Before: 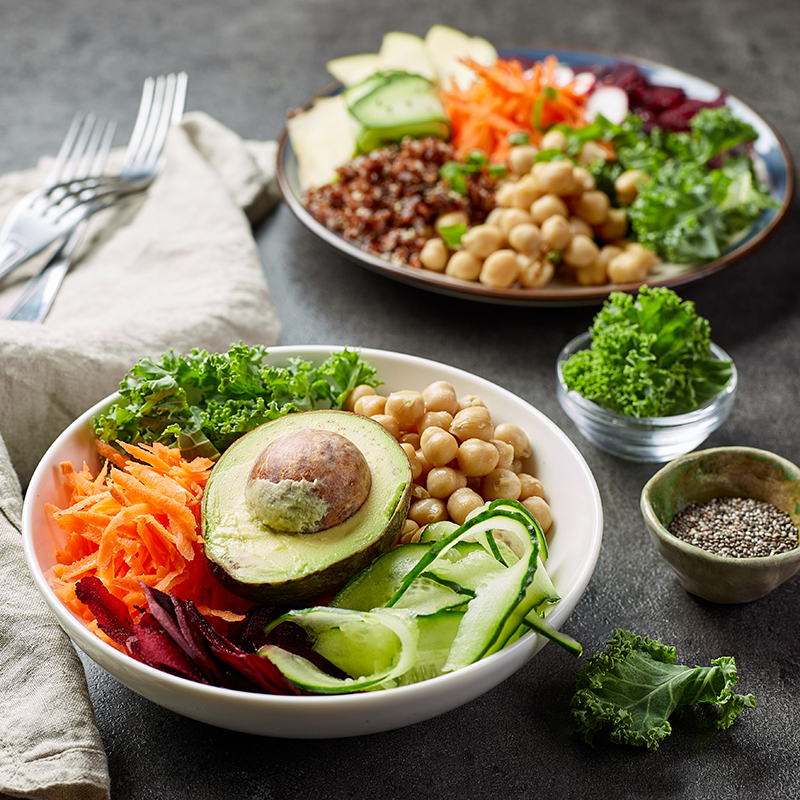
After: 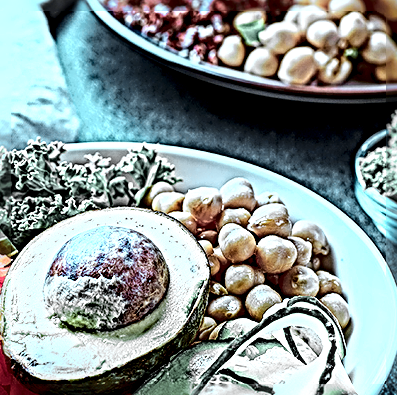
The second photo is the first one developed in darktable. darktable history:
base curve: curves: ch0 [(0, 0) (0.028, 0.03) (0.121, 0.232) (0.46, 0.748) (0.859, 0.968) (1, 1)]
exposure: compensate highlight preservation false
crop: left 25.332%, top 25.419%, right 24.962%, bottom 25.151%
color zones: curves: ch0 [(0.257, 0.558) (0.75, 0.565)]; ch1 [(0.004, 0.857) (0.14, 0.416) (0.257, 0.695) (0.442, 0.032) (0.736, 0.266) (0.891, 0.741)]; ch2 [(0, 0.623) (0.112, 0.436) (0.271, 0.474) (0.516, 0.64) (0.743, 0.286)]
color calibration: illuminant as shot in camera, x 0.442, y 0.414, temperature 2941.01 K
tone equalizer: -8 EV 0.288 EV, -7 EV 0.407 EV, -6 EV 0.44 EV, -5 EV 0.225 EV, -3 EV -0.243 EV, -2 EV -0.422 EV, -1 EV -0.434 EV, +0 EV -0.227 EV
sharpen: radius 4.024, amount 1.993
local contrast: highlights 22%, shadows 69%, detail 170%
